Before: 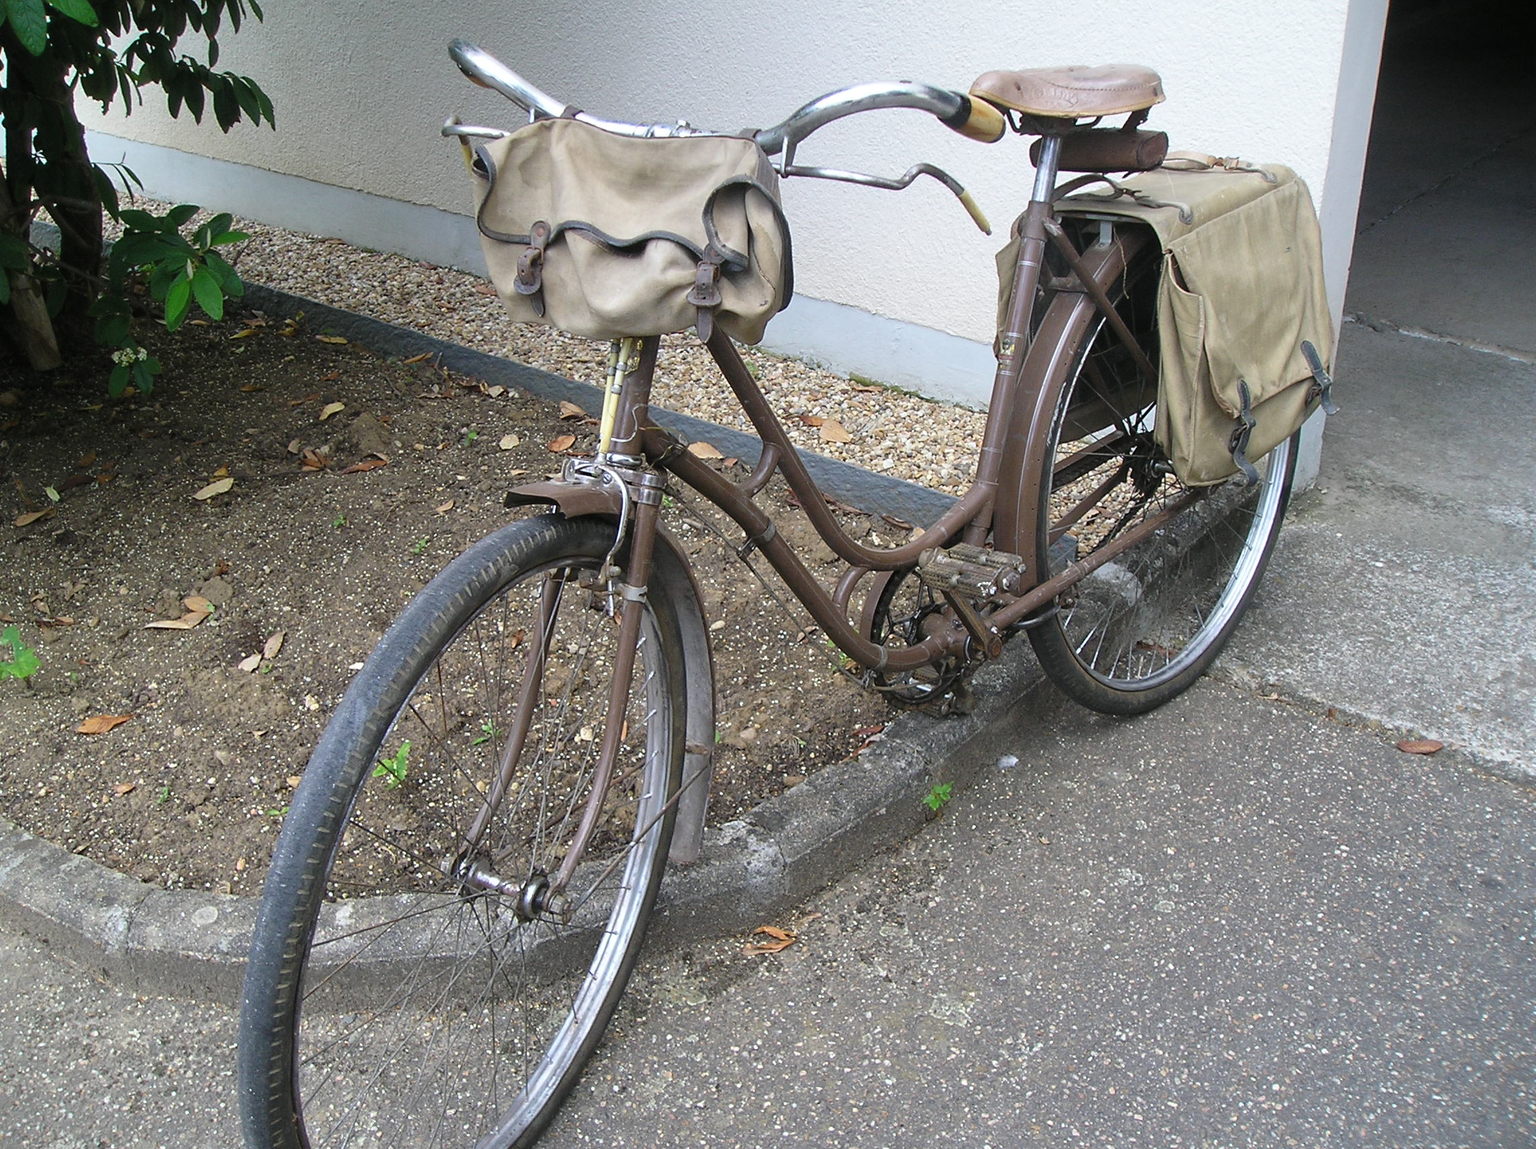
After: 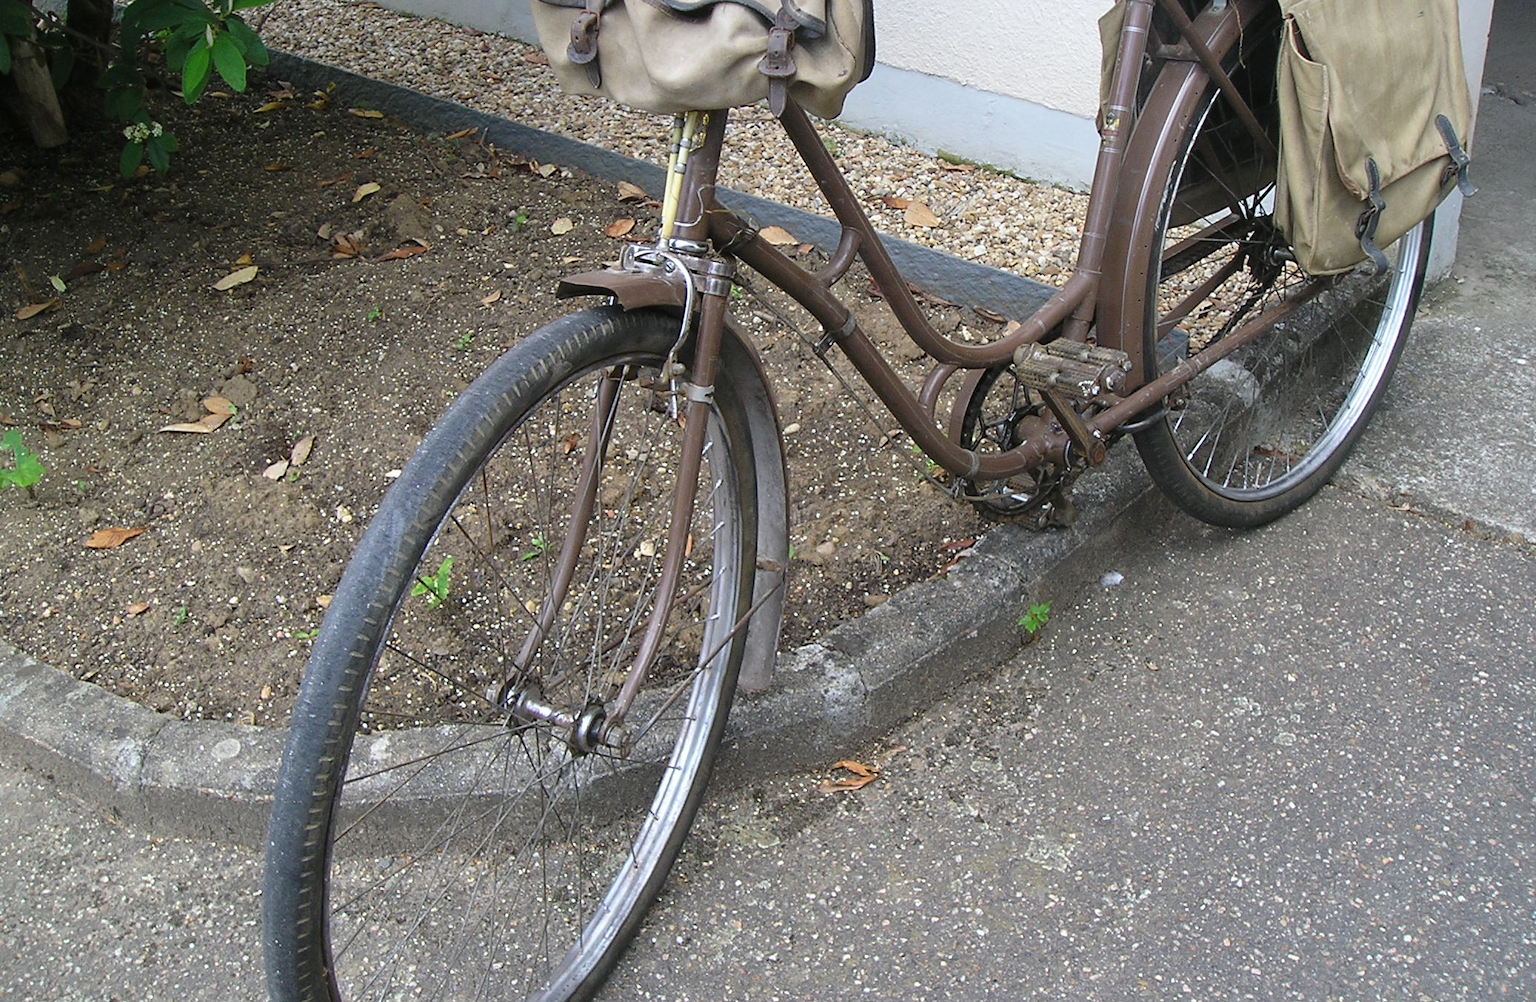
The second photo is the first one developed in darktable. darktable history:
crop: top 20.671%, right 9.316%, bottom 0.296%
